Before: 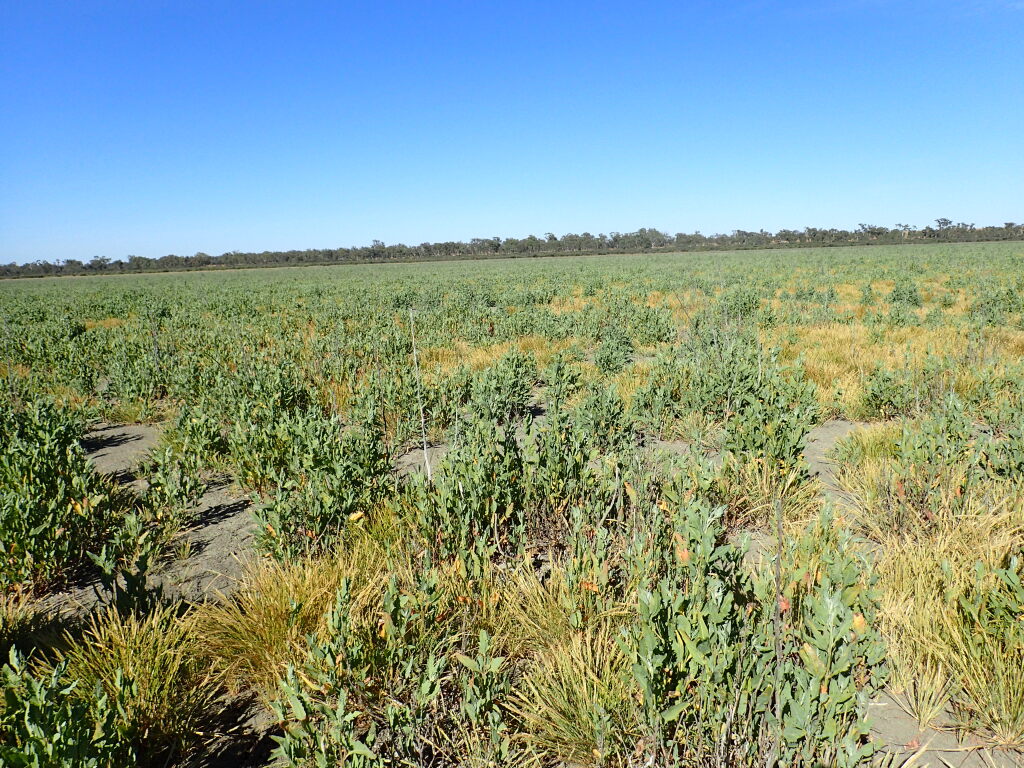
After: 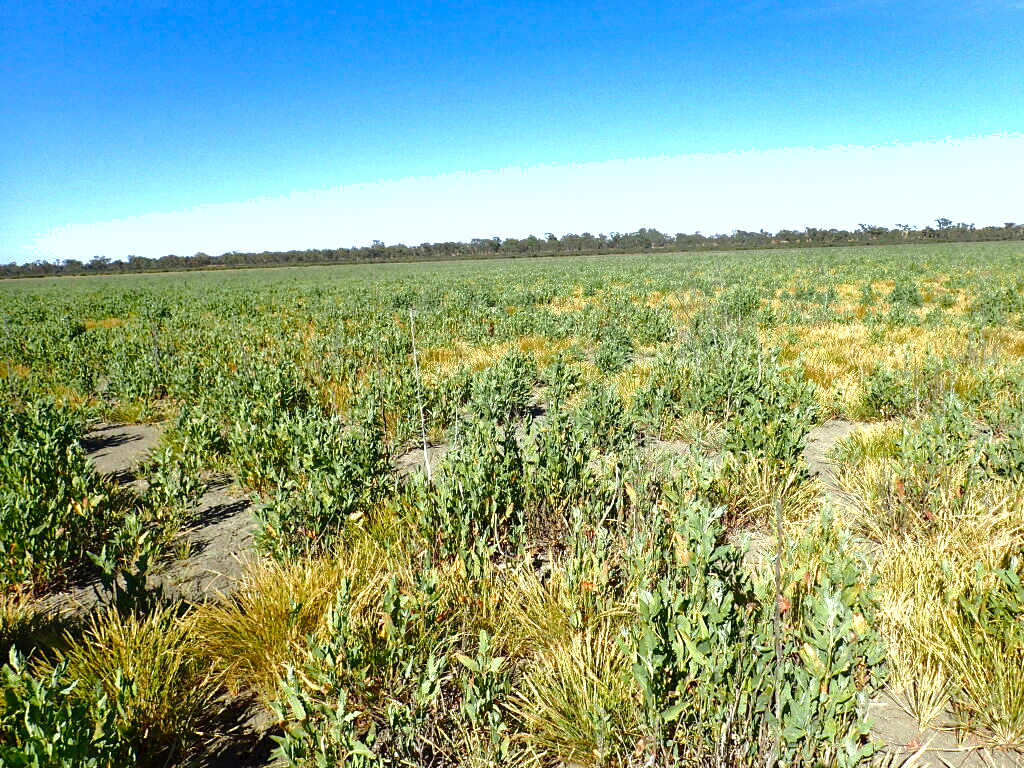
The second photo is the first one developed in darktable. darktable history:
color calibration: gray › normalize channels true, illuminant same as pipeline (D50), adaptation XYZ, x 0.345, y 0.358, temperature 5006.41 K, gamut compression 0.014
shadows and highlights: on, module defaults
color balance rgb: shadows lift › luminance 0.921%, shadows lift › chroma 0.251%, shadows lift › hue 18.17°, perceptual saturation grading › global saturation 0.675%, perceptual saturation grading › highlights -29.672%, perceptual saturation grading › mid-tones 29.041%, perceptual saturation grading › shadows 58.507%, perceptual brilliance grading › highlights 20.194%, perceptual brilliance grading › mid-tones 19.945%, perceptual brilliance grading › shadows -20.181%, global vibrance 9.383%
